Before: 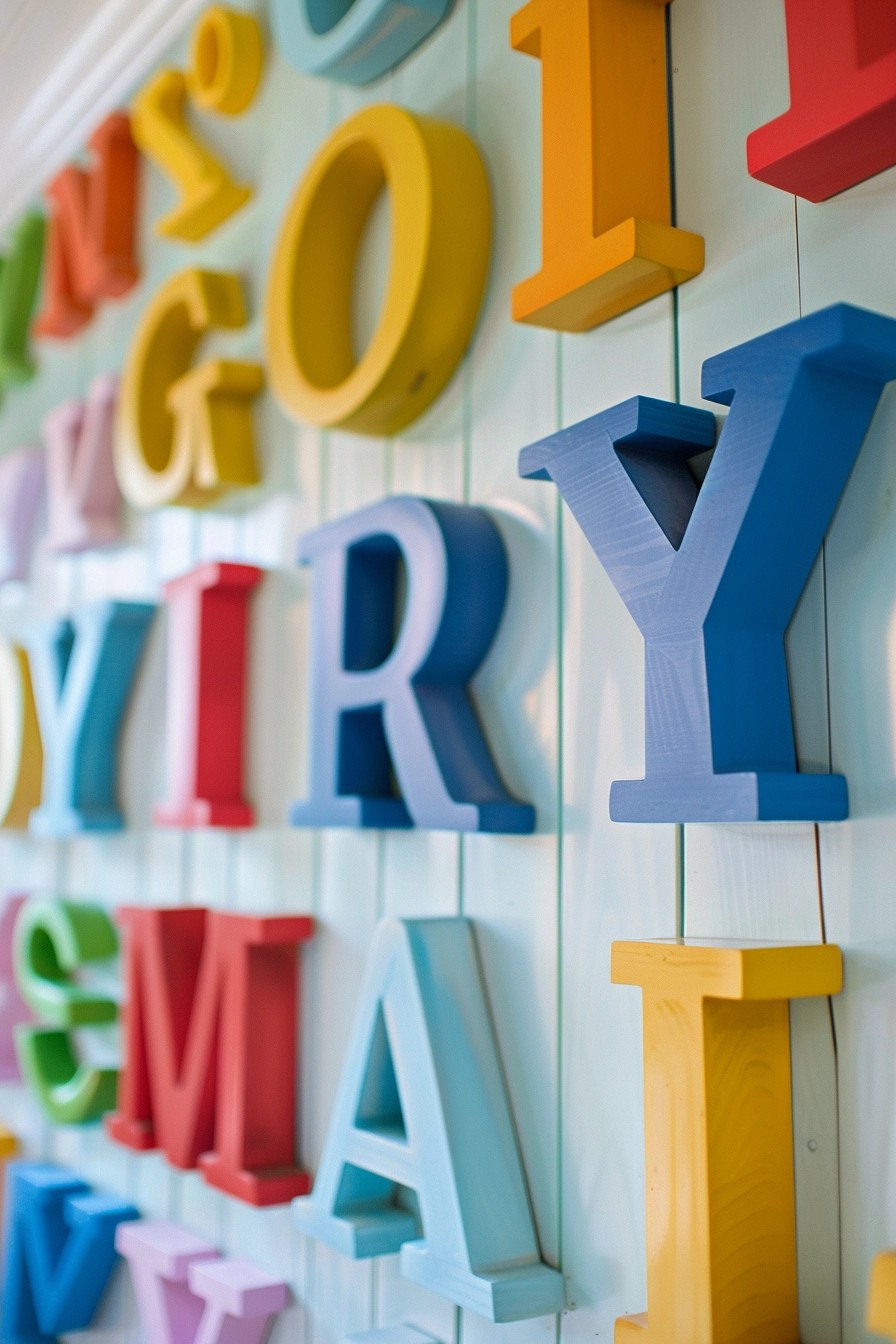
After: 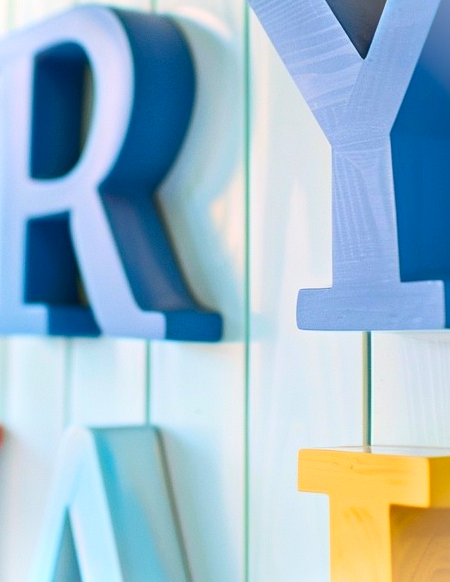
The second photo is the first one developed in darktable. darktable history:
contrast brightness saturation: contrast 0.2, brightness 0.16, saturation 0.22
vignetting: fall-off start 100%, brightness 0.3, saturation 0
crop: left 35.03%, top 36.625%, right 14.663%, bottom 20.057%
